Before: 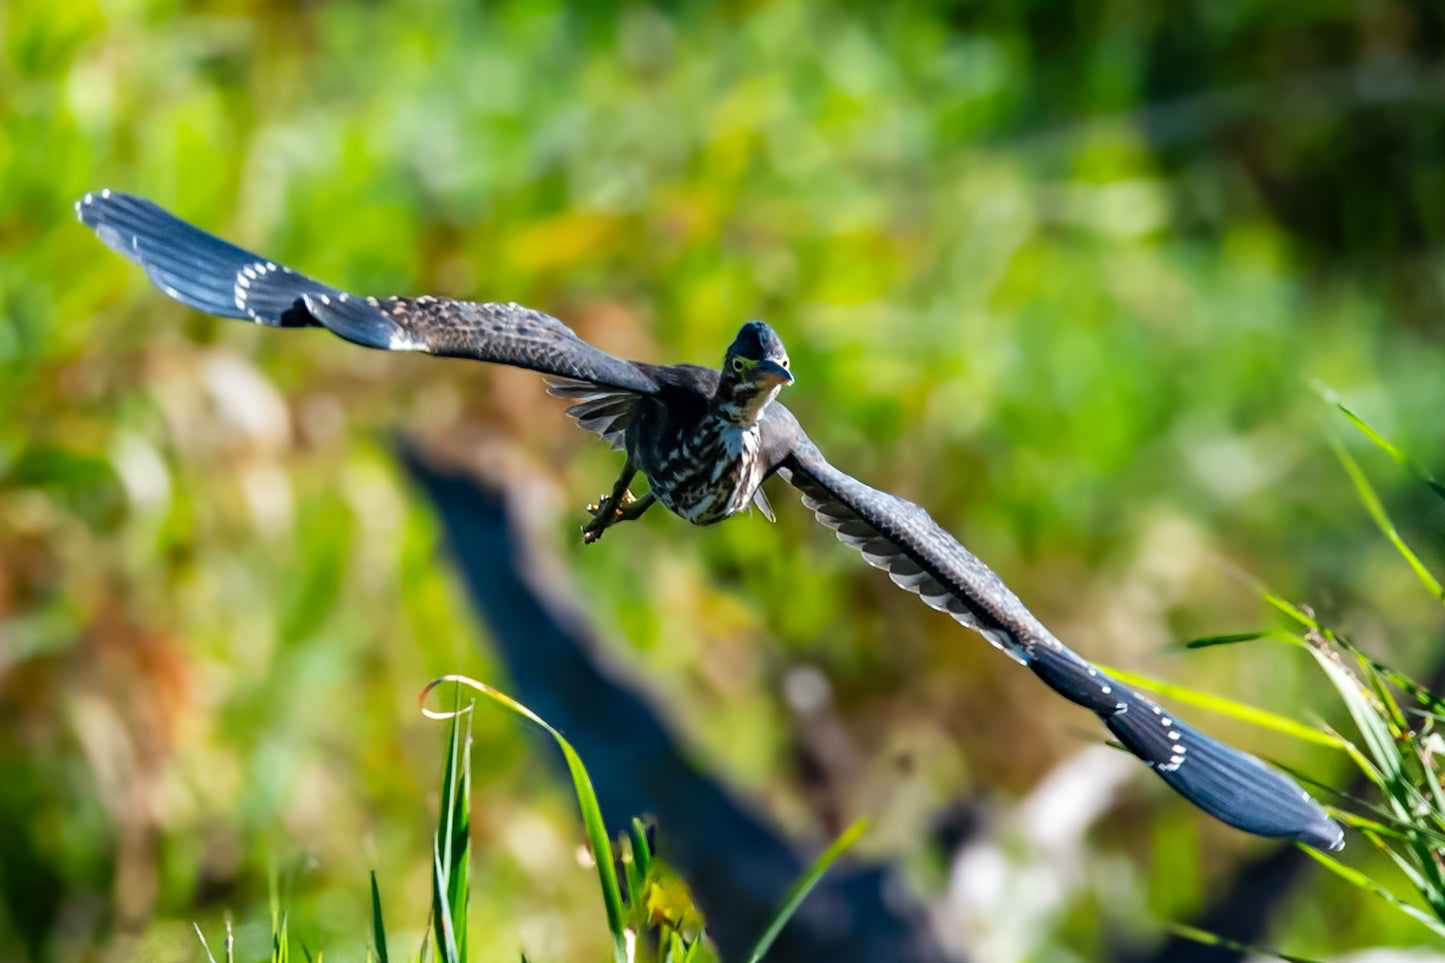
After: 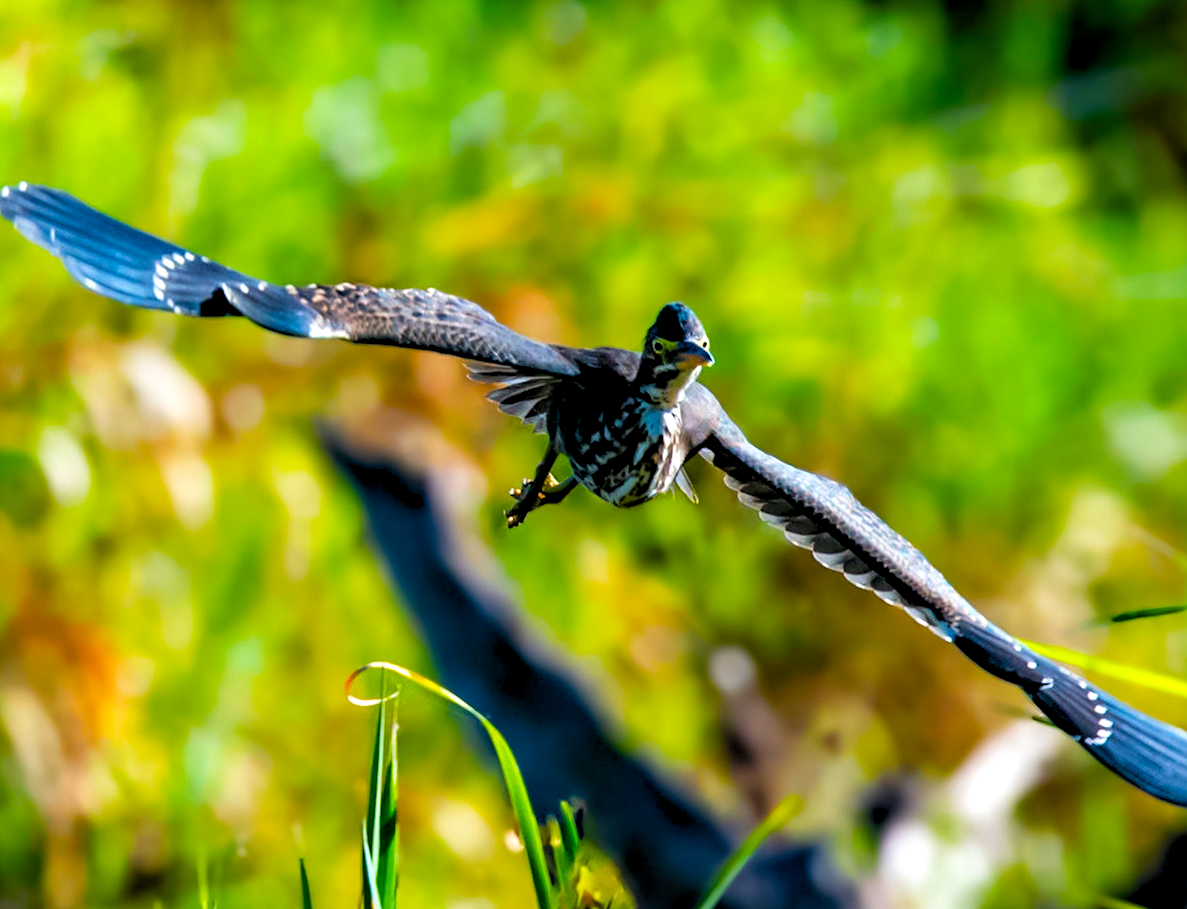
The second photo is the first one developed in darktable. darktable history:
crop and rotate: angle 1°, left 4.281%, top 0.642%, right 11.383%, bottom 2.486%
color balance rgb: linear chroma grading › global chroma 15%, perceptual saturation grading › global saturation 30%
rgb levels: levels [[0.01, 0.419, 0.839], [0, 0.5, 1], [0, 0.5, 1]]
